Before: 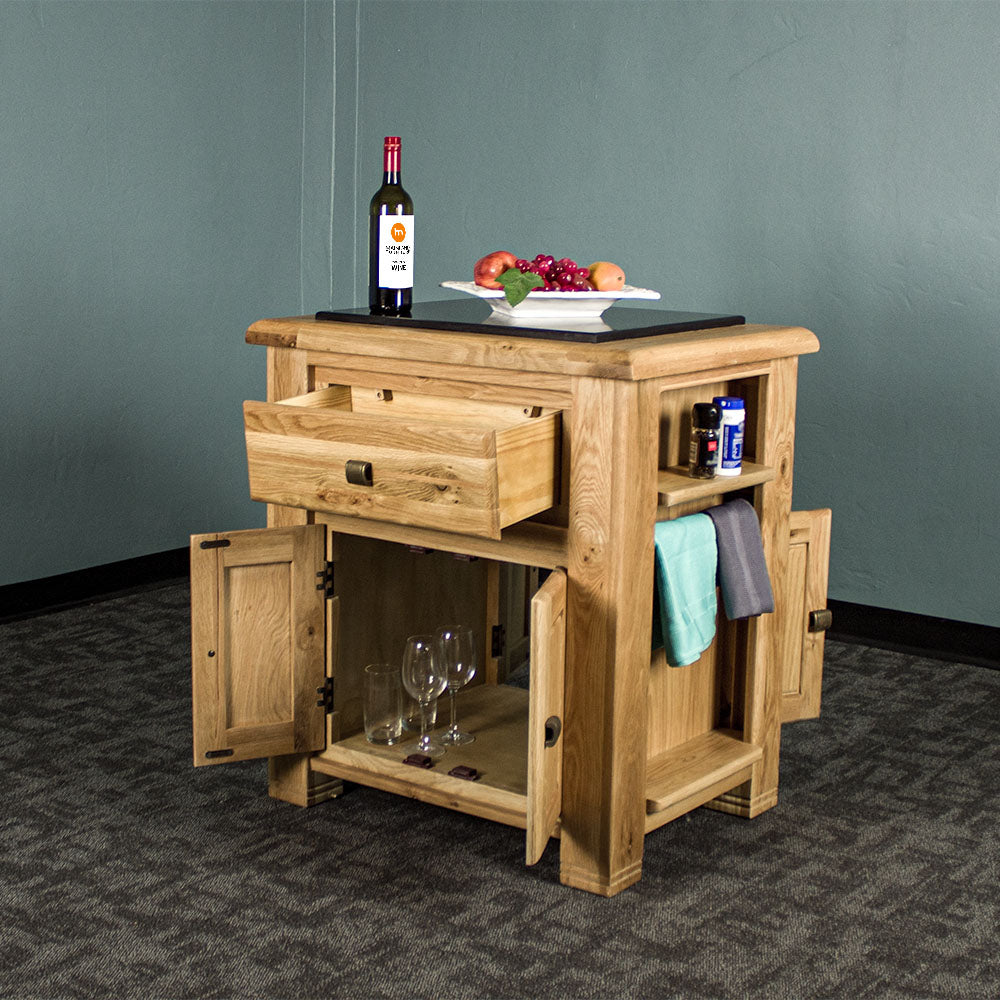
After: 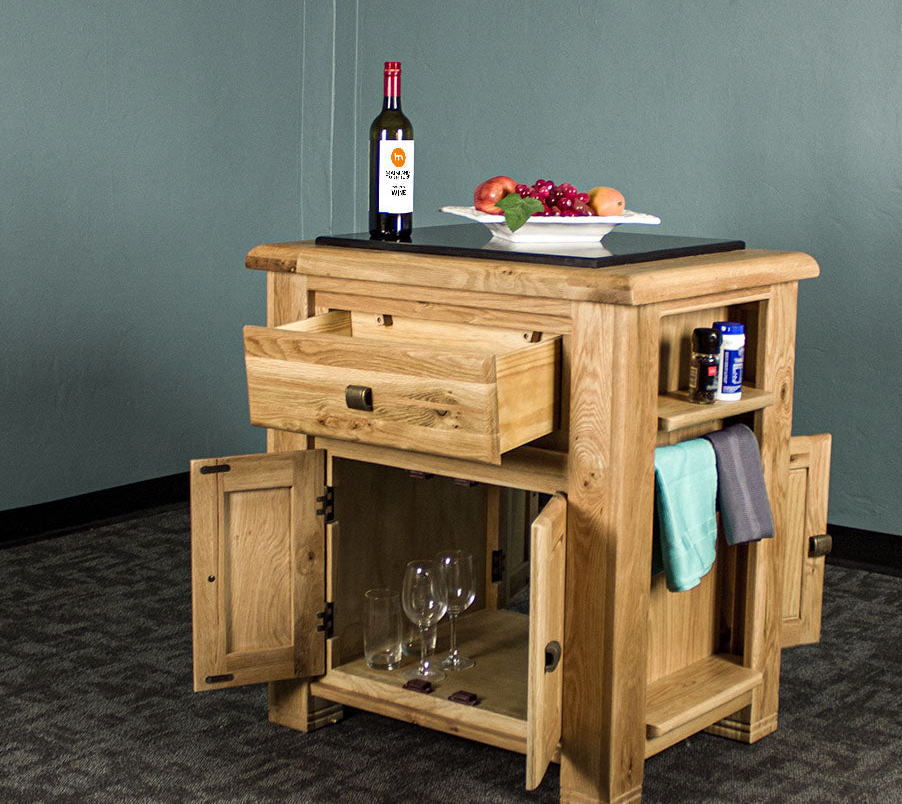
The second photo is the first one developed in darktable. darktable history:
crop: top 7.546%, right 9.705%, bottom 12.009%
